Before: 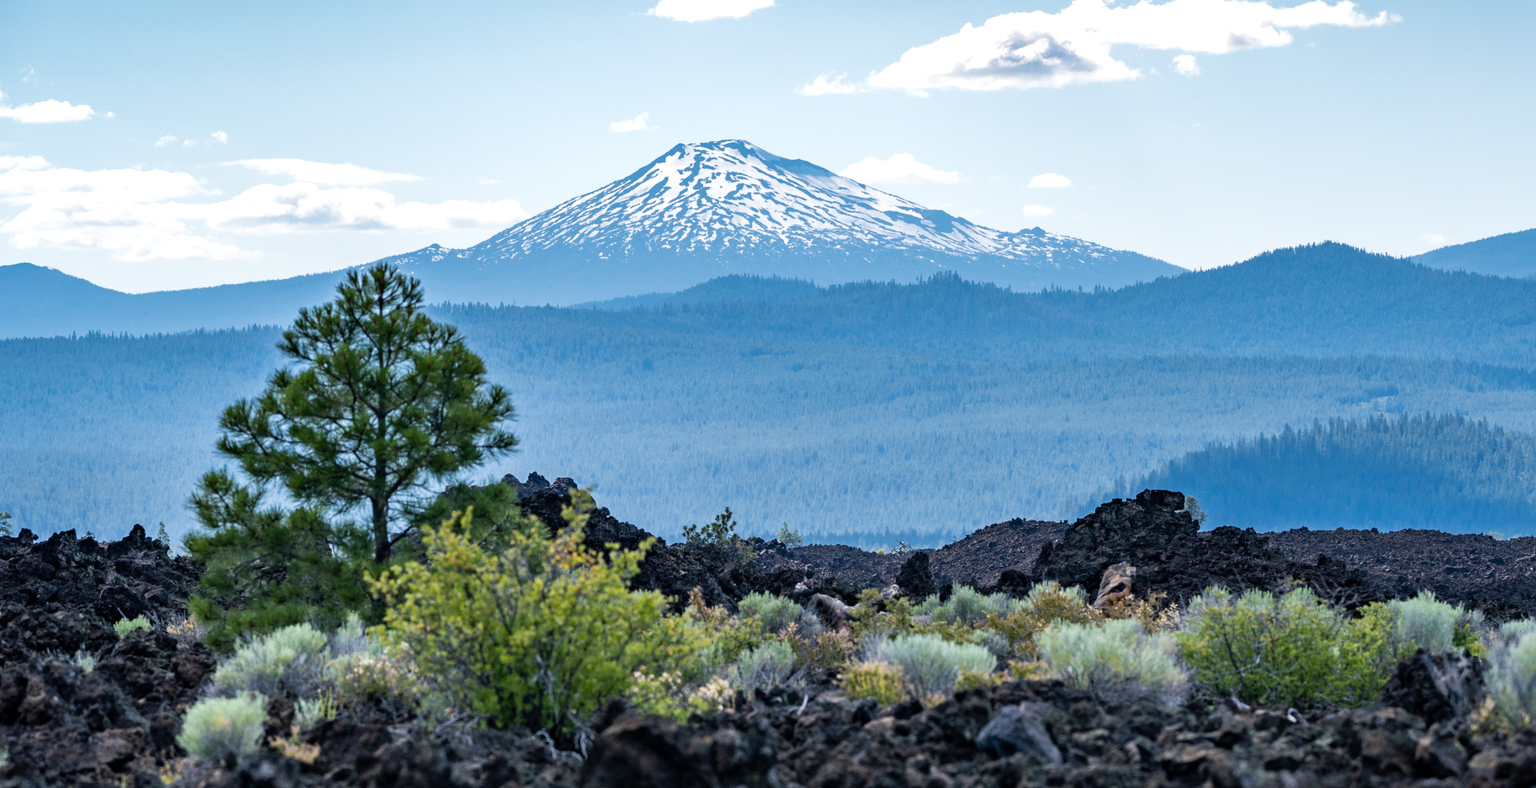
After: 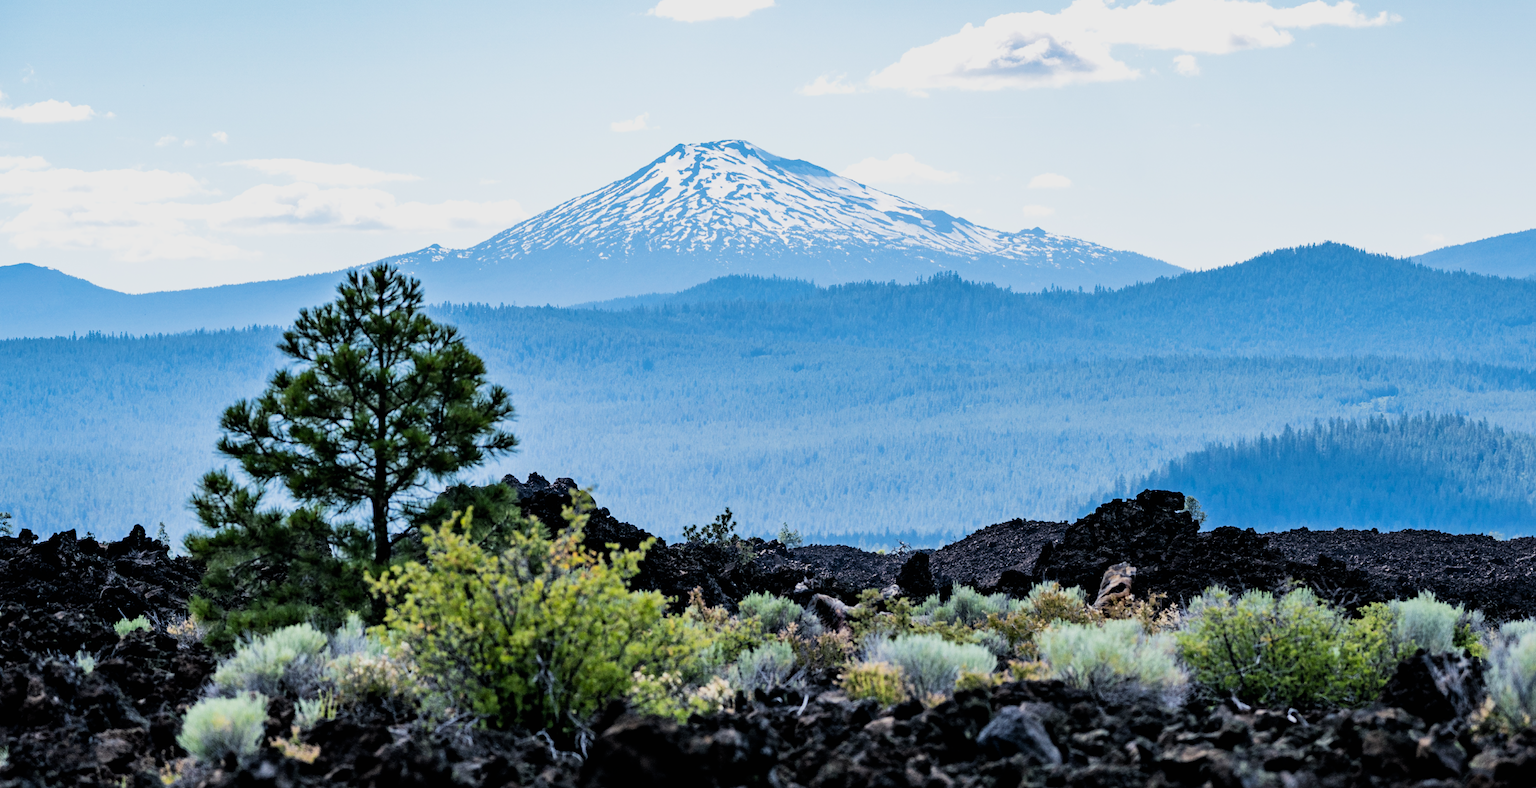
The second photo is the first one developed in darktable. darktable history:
filmic rgb: black relative exposure -5.11 EV, white relative exposure 3.95 EV, hardness 2.89, contrast 1.3, highlights saturation mix -29.47%
contrast brightness saturation: contrast 0.097, brightness 0.039, saturation 0.092
